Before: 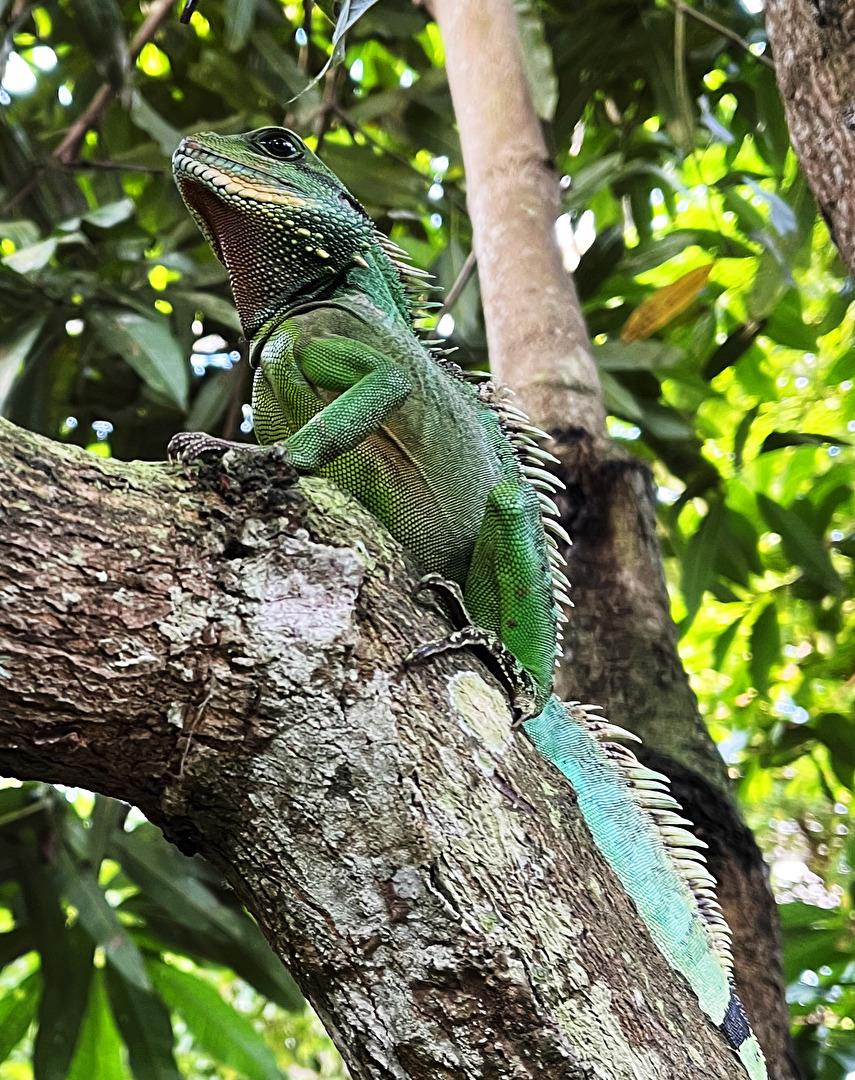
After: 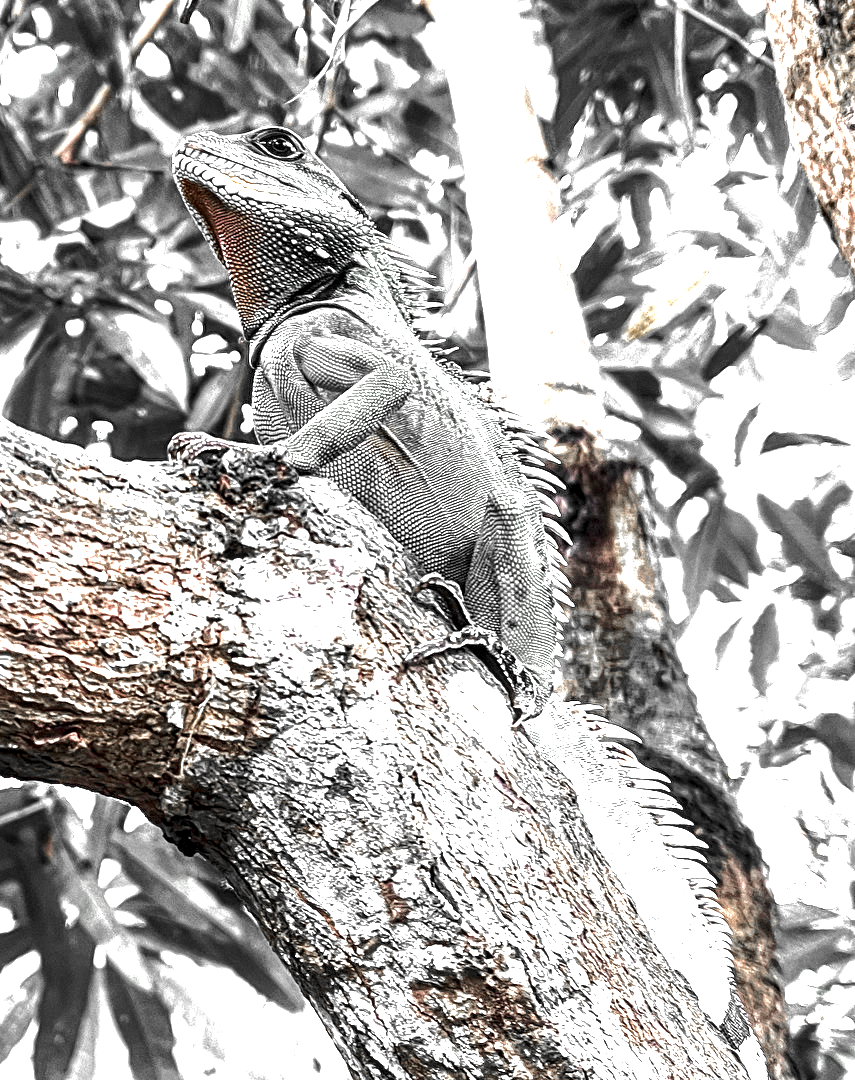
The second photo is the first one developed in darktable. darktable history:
color zones: curves: ch0 [(0, 0.65) (0.096, 0.644) (0.221, 0.539) (0.429, 0.5) (0.571, 0.5) (0.714, 0.5) (0.857, 0.5) (1, 0.65)]; ch1 [(0, 0.5) (0.143, 0.5) (0.257, -0.002) (0.429, 0.04) (0.571, -0.001) (0.714, -0.015) (0.857, 0.024) (1, 0.5)]
local contrast: highlights 60%, shadows 60%, detail 160%
exposure: black level correction 0, exposure 2.088 EV, compensate exposure bias true, compensate highlight preservation false
contrast brightness saturation: brightness -0.09
shadows and highlights: shadows 10, white point adjustment 1, highlights -40
